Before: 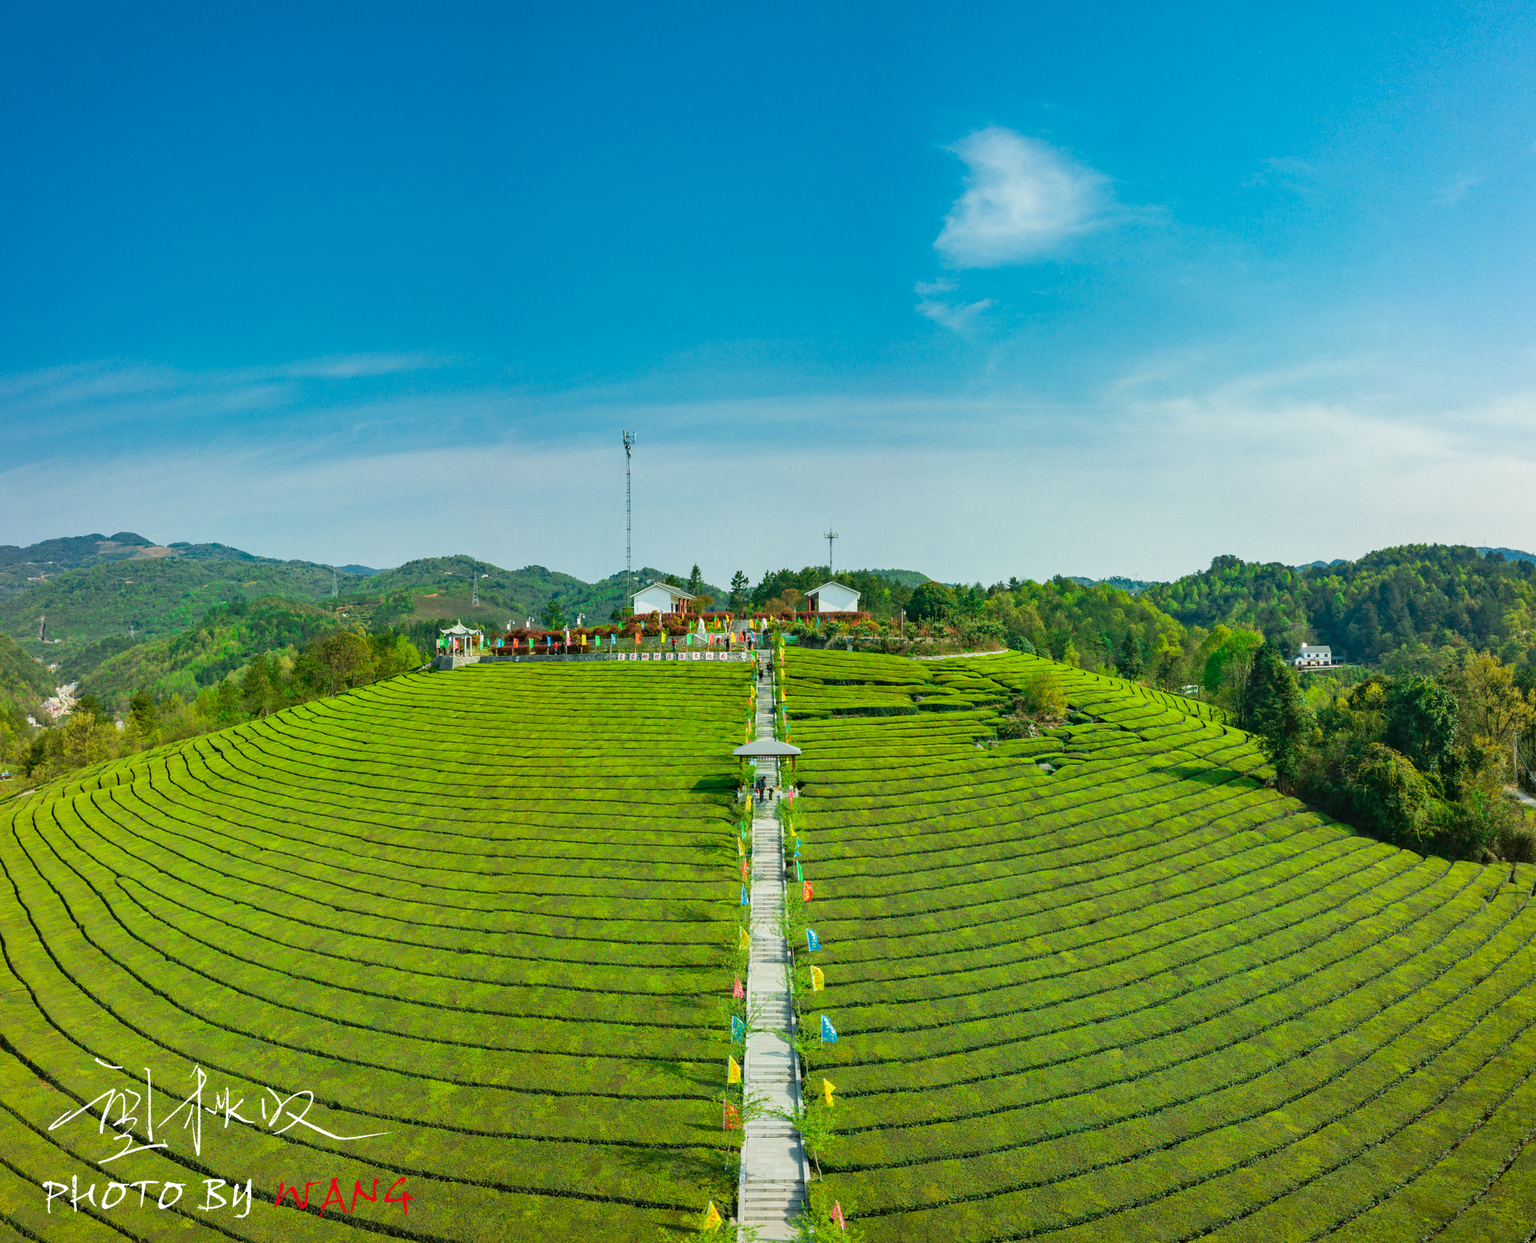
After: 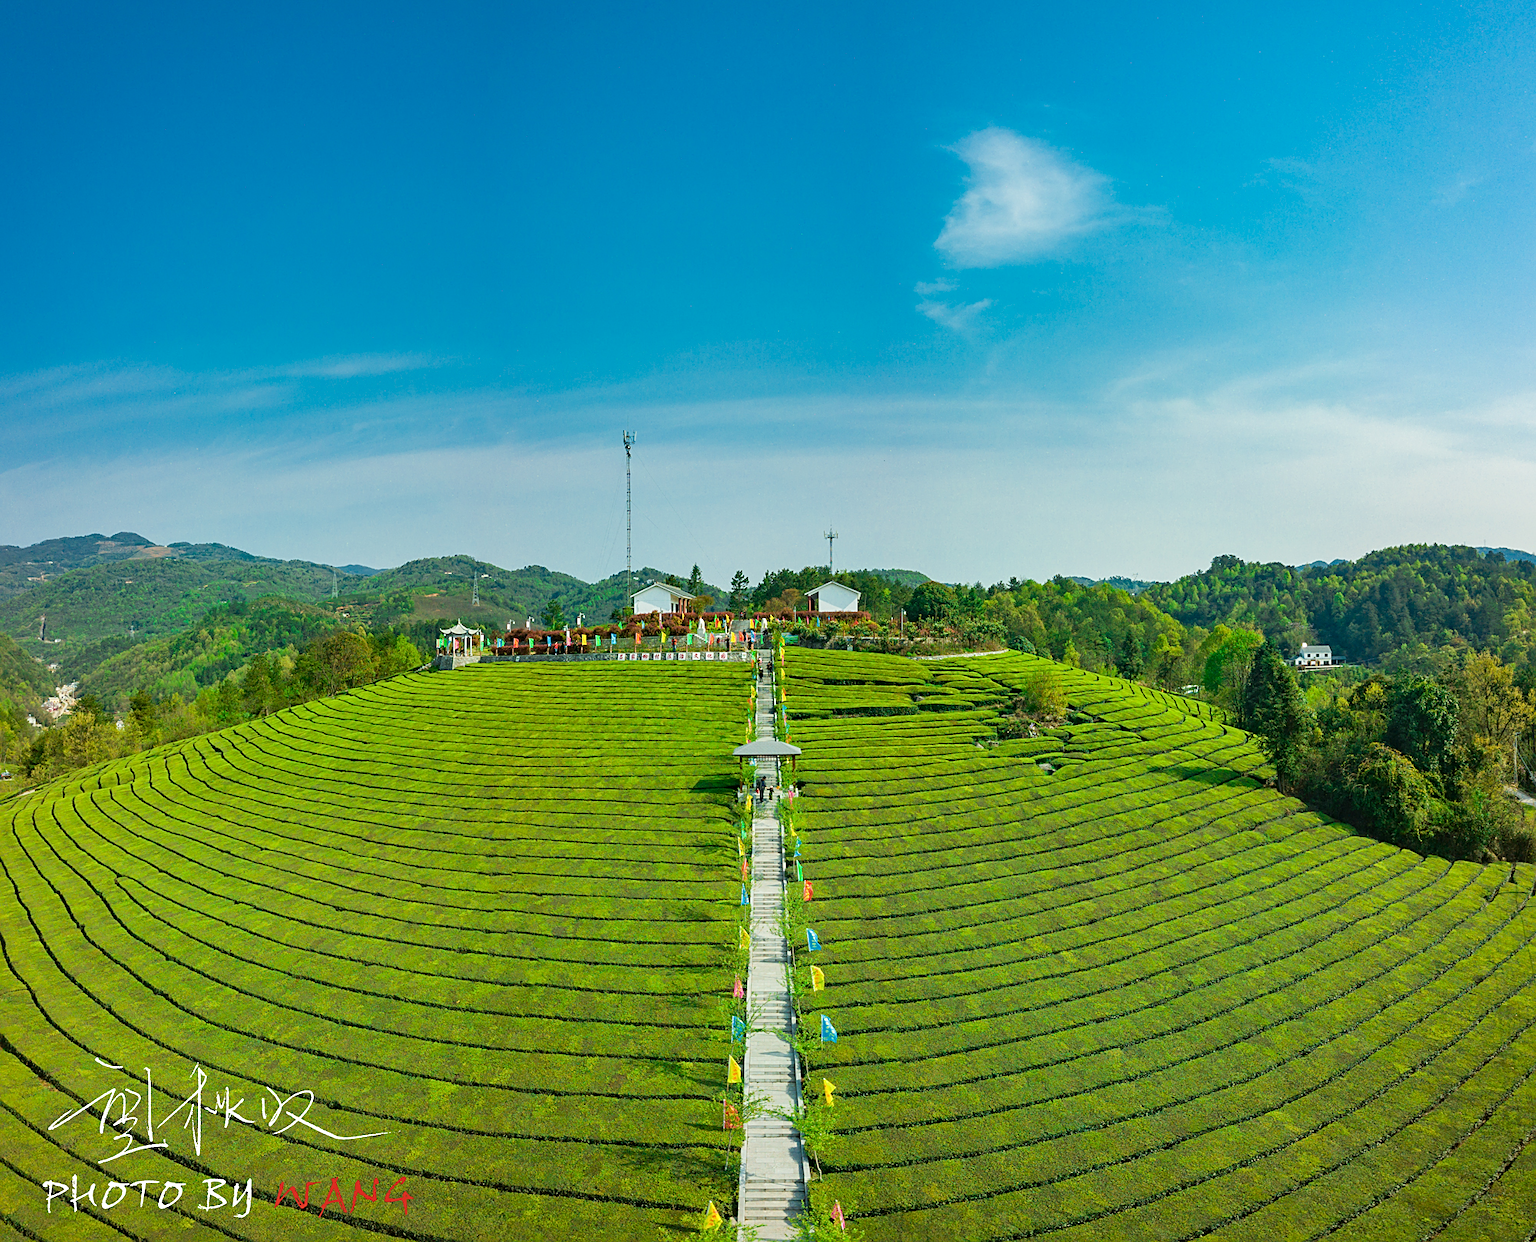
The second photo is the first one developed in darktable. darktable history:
color zones: curves: ch1 [(0.077, 0.436) (0.25, 0.5) (0.75, 0.5)]
sharpen: on, module defaults
